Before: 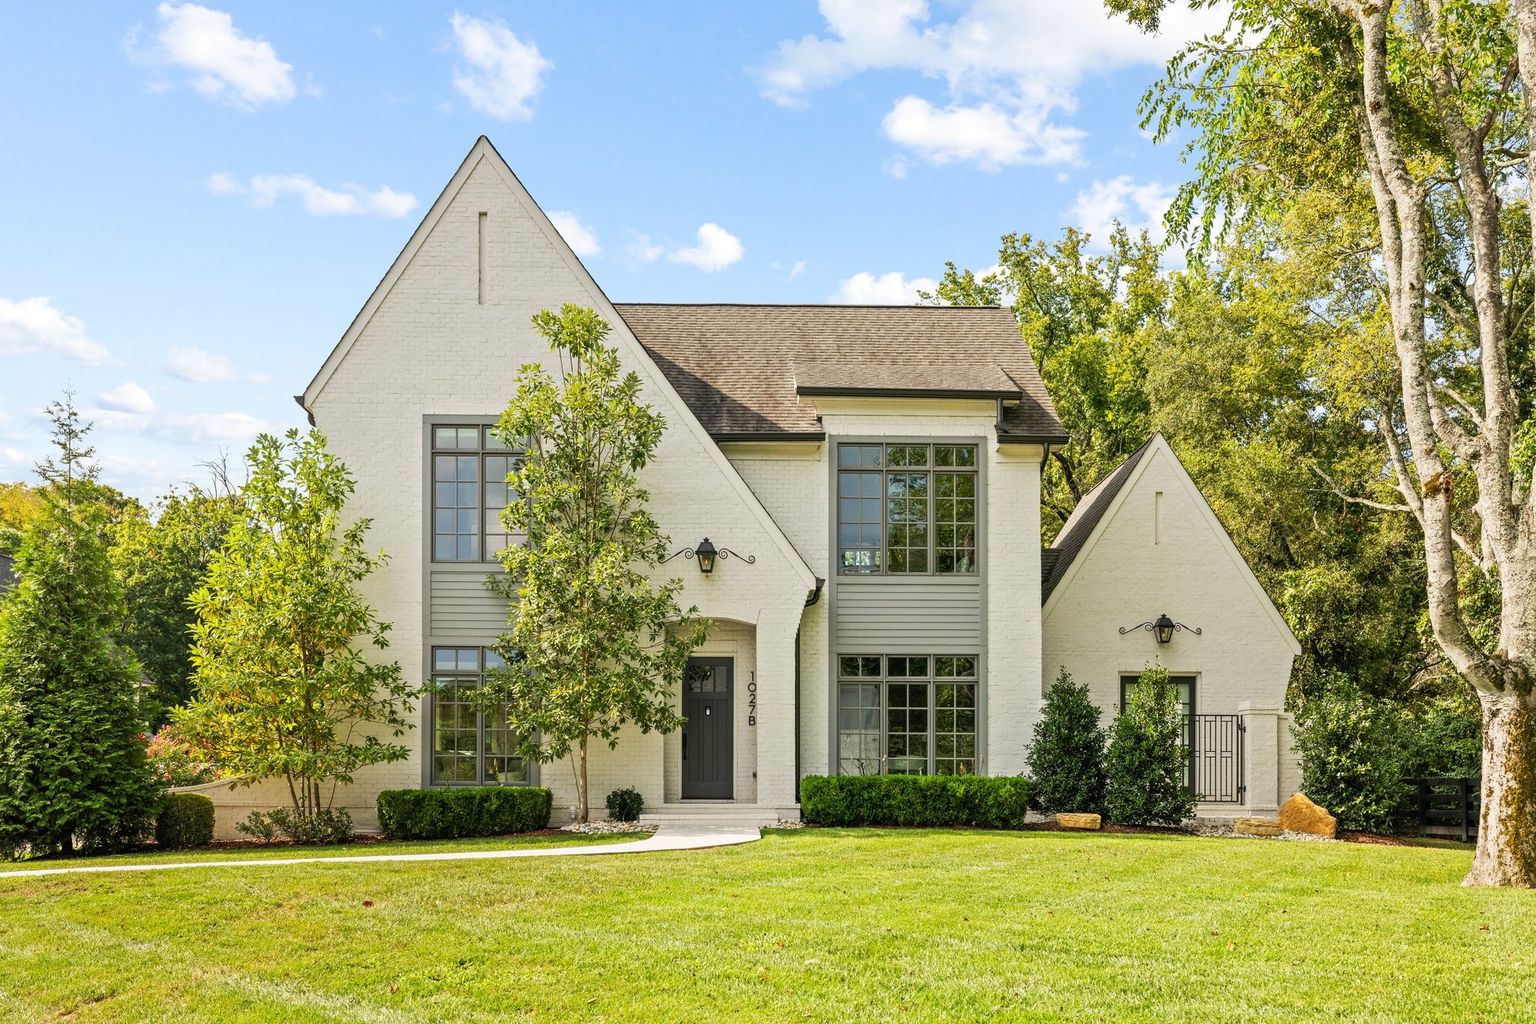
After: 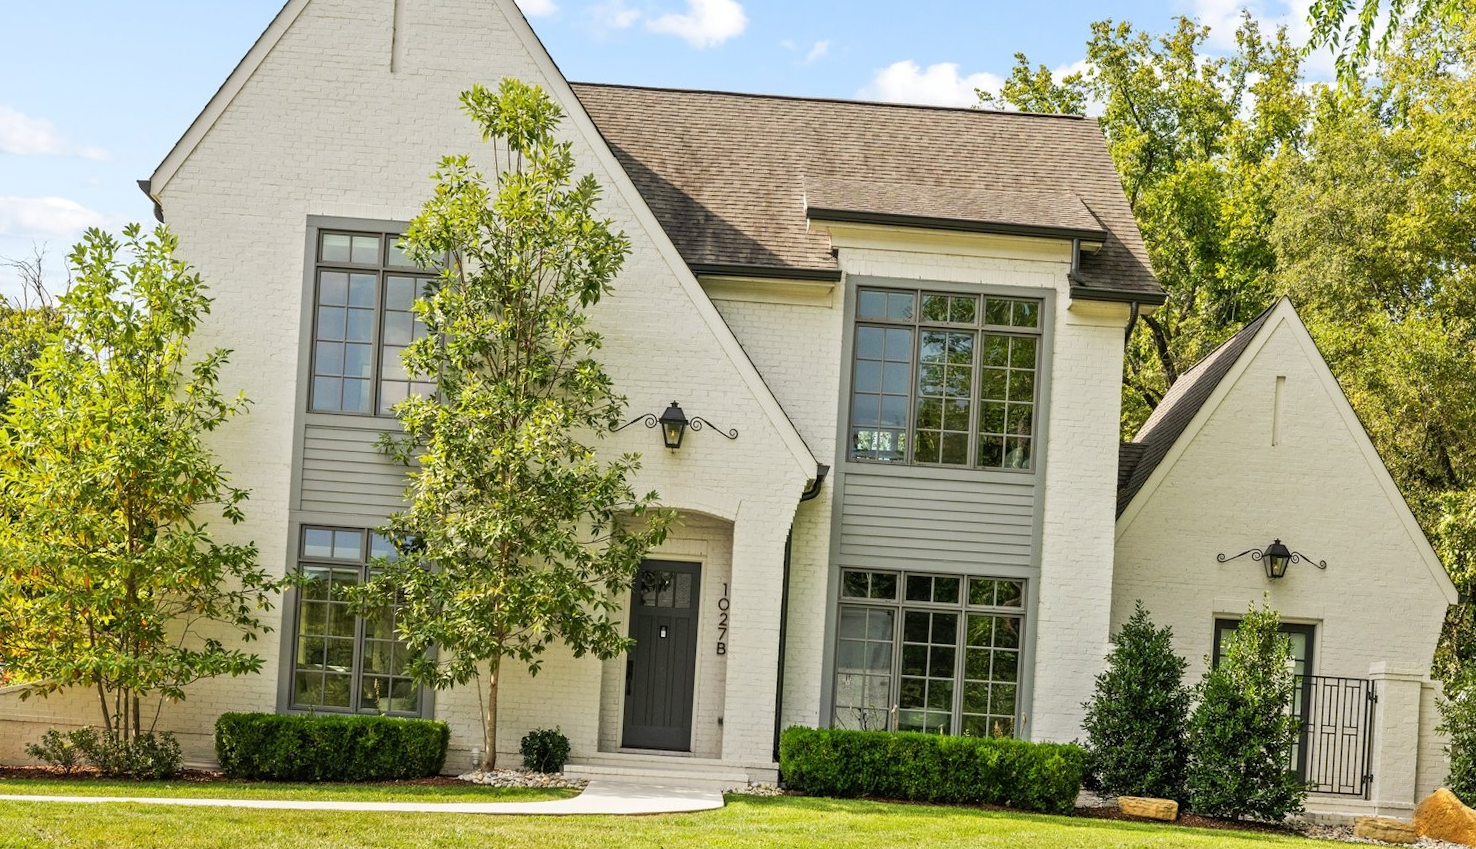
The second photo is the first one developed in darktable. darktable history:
crop and rotate: angle -3.4°, left 9.728%, top 20.441%, right 11.908%, bottom 11.956%
